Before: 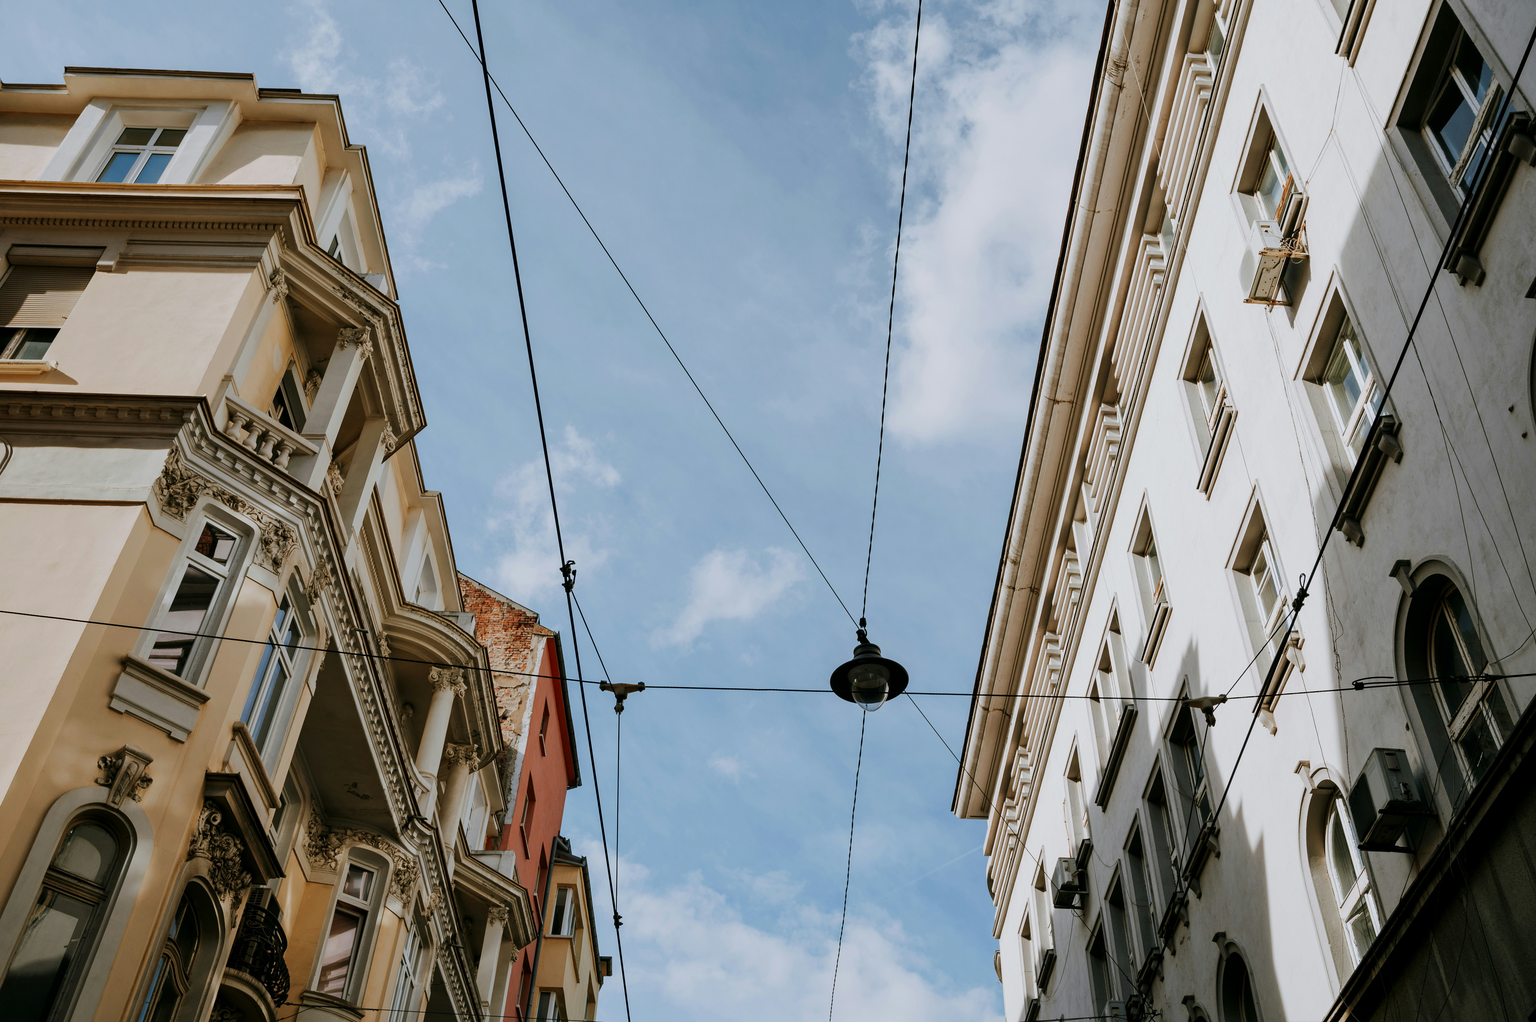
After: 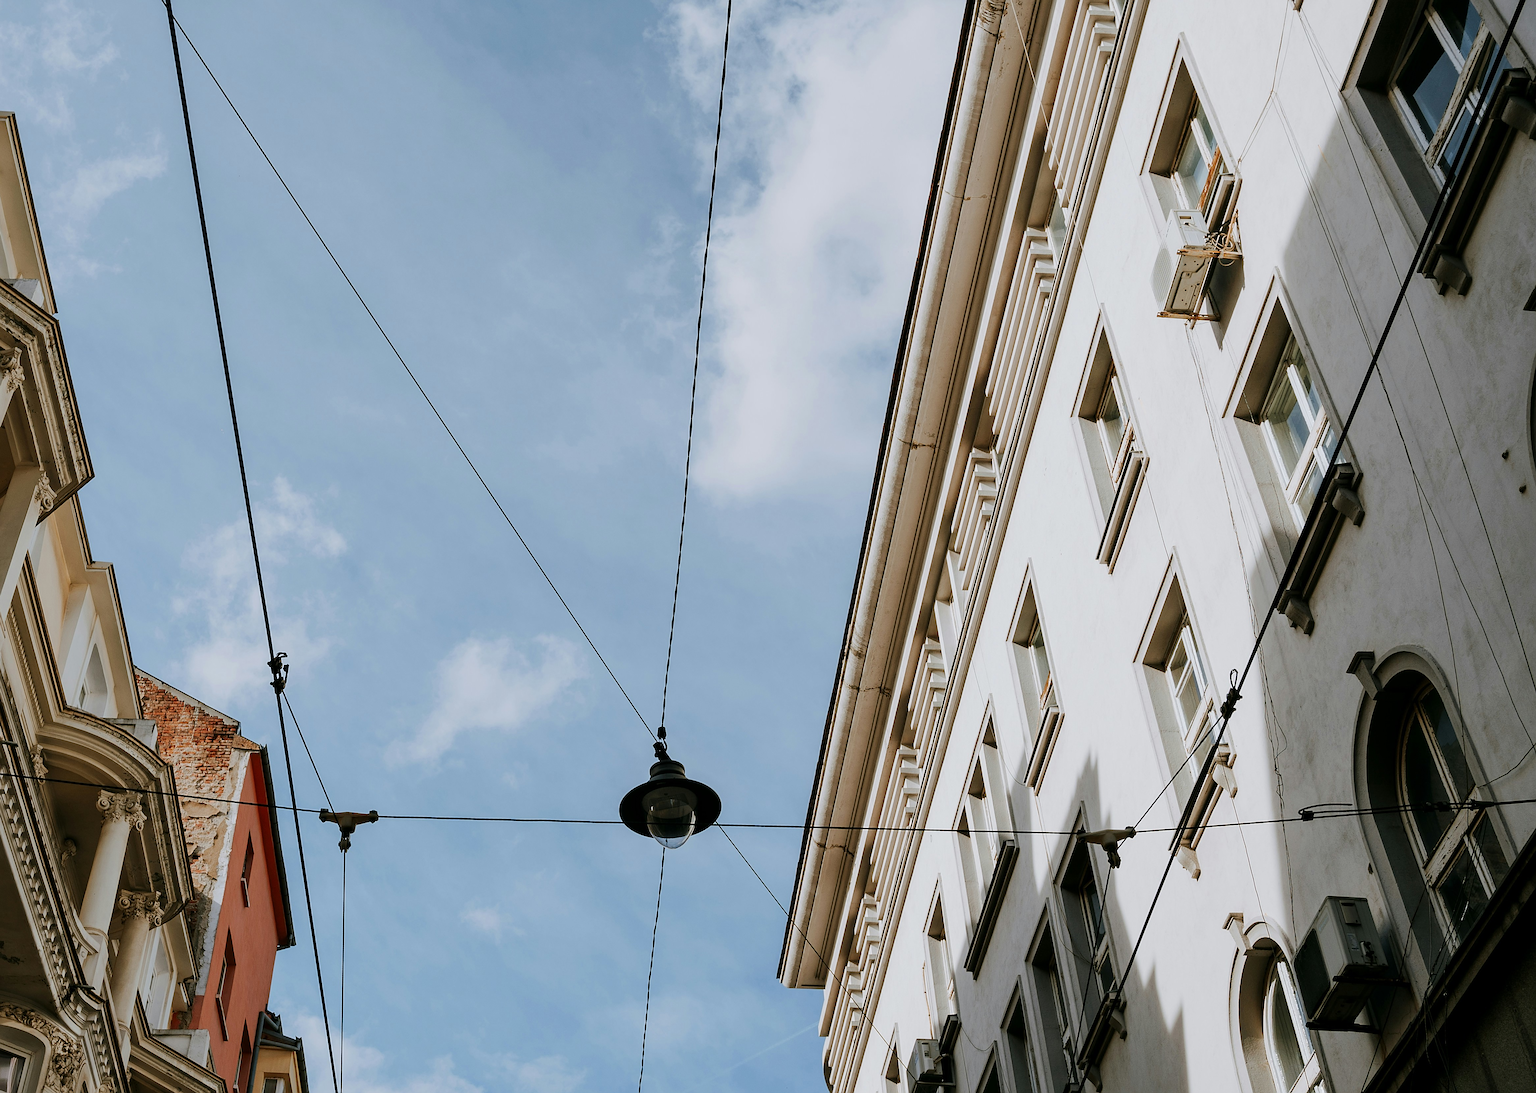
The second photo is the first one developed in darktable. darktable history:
crop: left 23.095%, top 5.827%, bottom 11.854%
sharpen: on, module defaults
